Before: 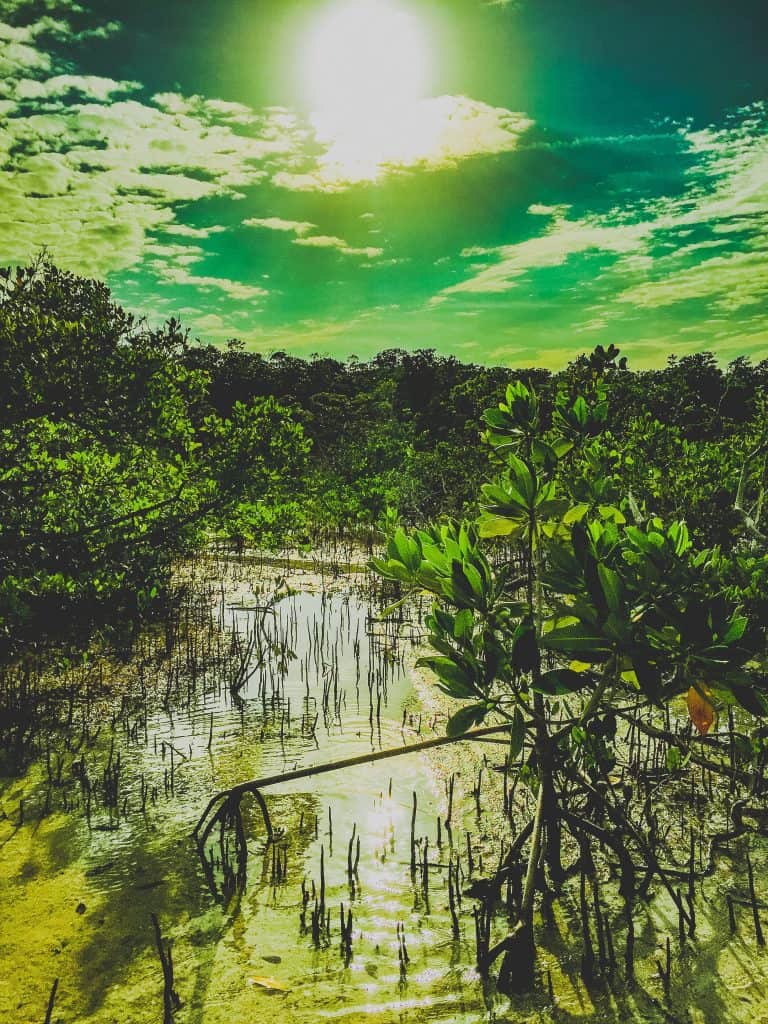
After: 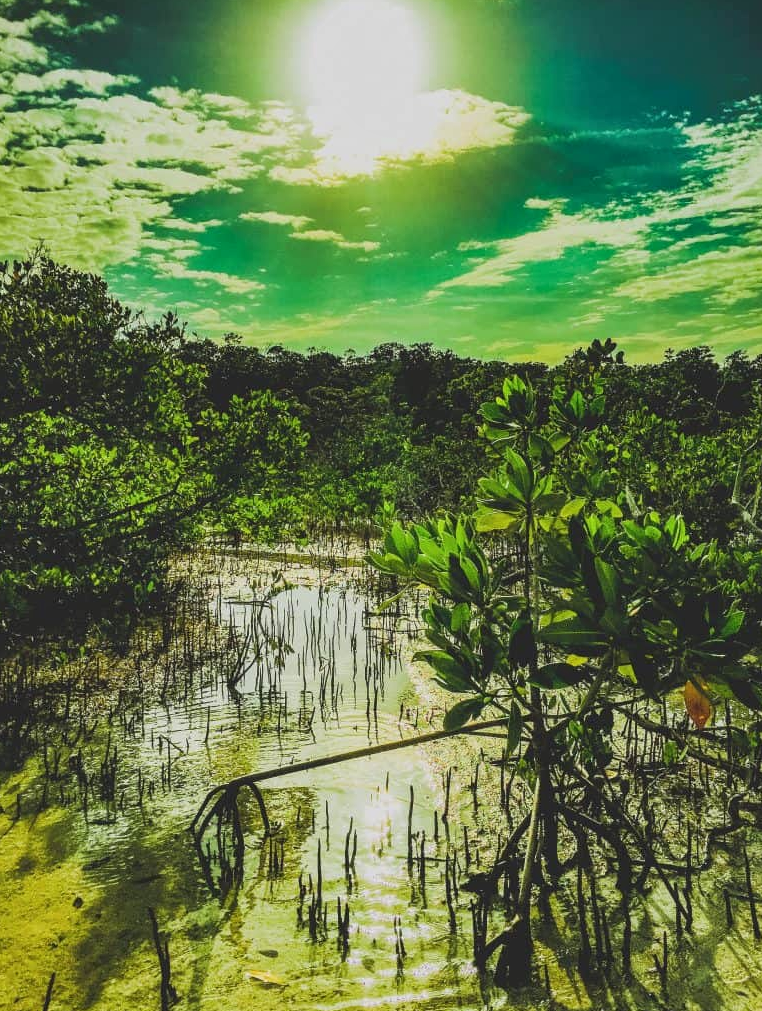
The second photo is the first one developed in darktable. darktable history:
local contrast: highlights 103%, shadows 100%, detail 119%, midtone range 0.2
crop: left 0.433%, top 0.66%, right 0.234%, bottom 0.537%
